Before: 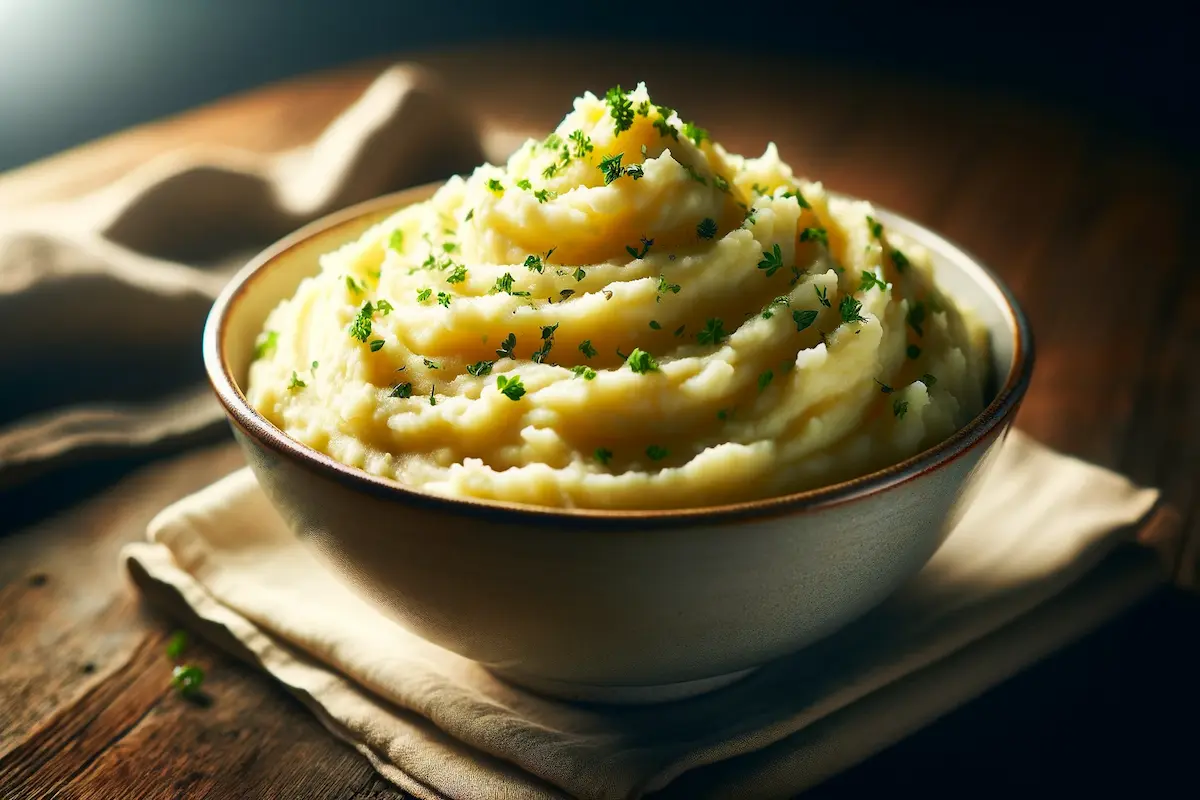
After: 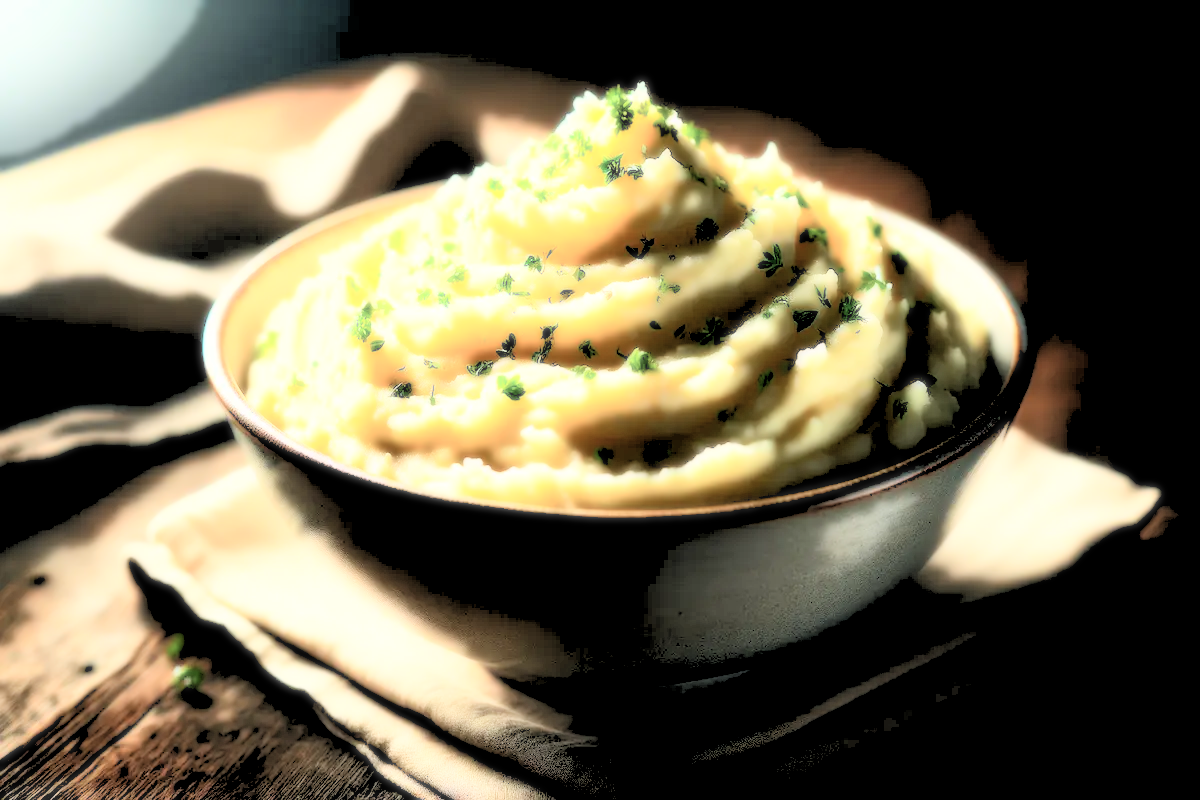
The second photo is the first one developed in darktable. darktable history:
contrast brightness saturation: contrast 0.06, brightness -0.01, saturation -0.23
rgb levels: levels [[0.027, 0.429, 0.996], [0, 0.5, 1], [0, 0.5, 1]]
bloom: size 0%, threshold 54.82%, strength 8.31%
